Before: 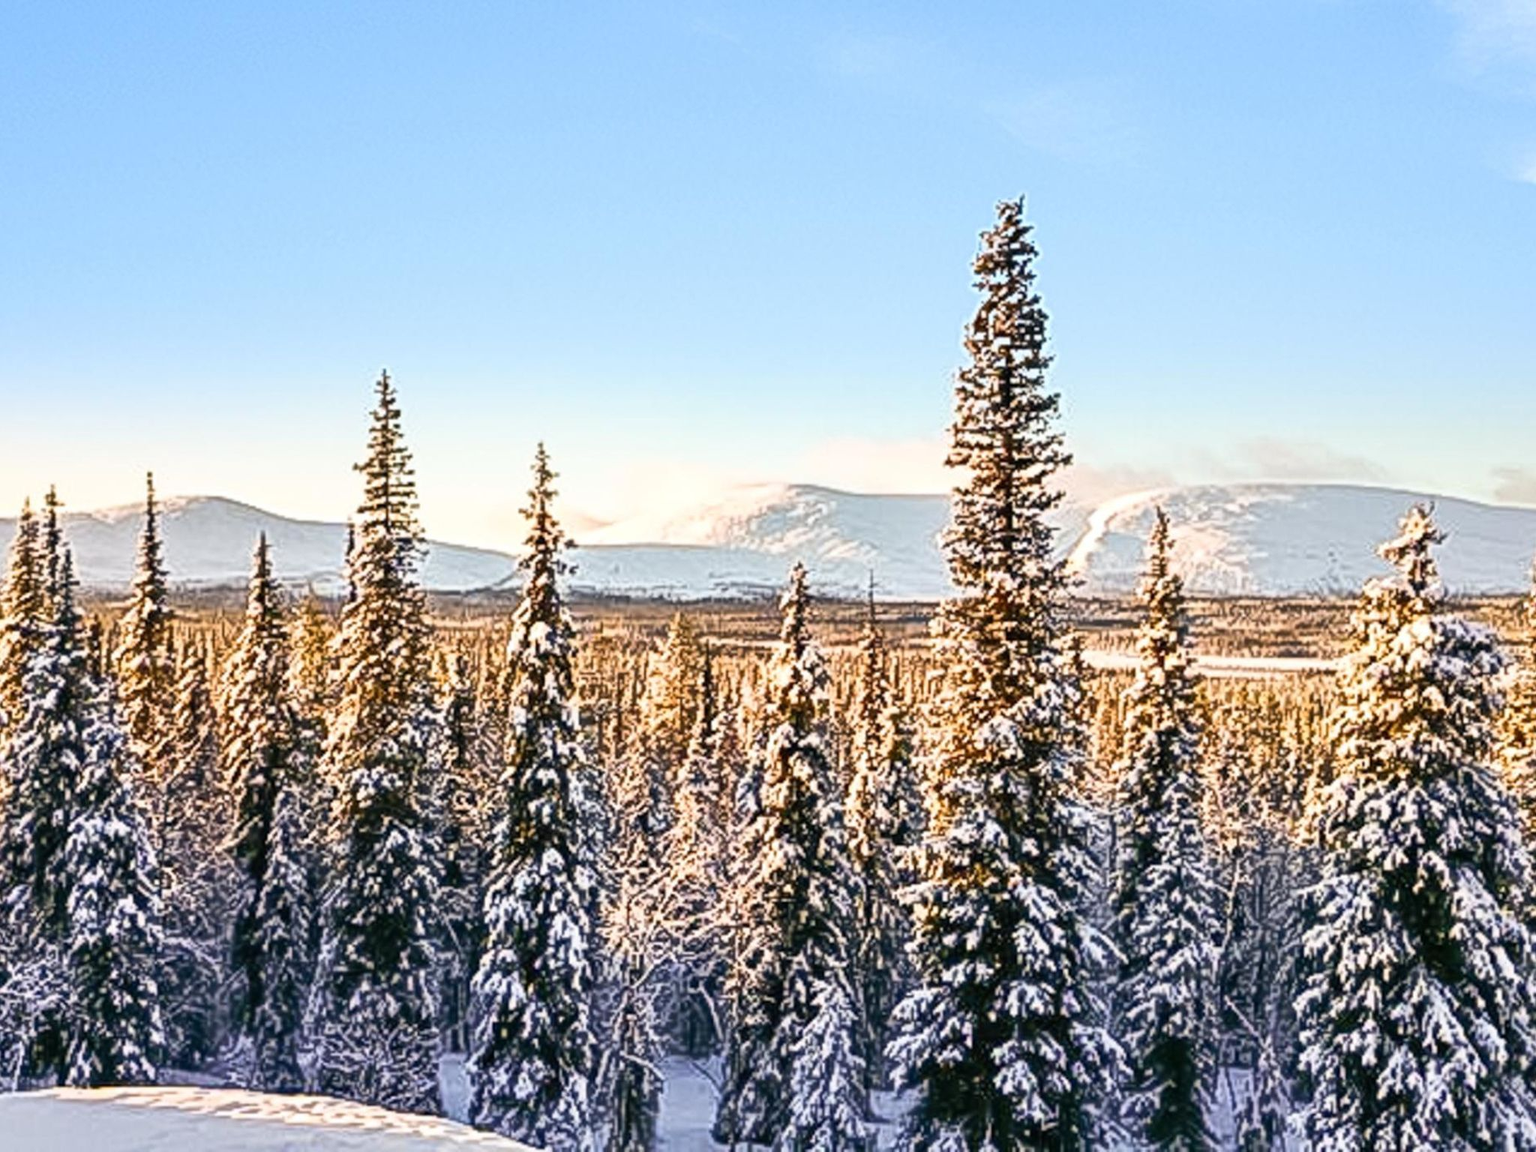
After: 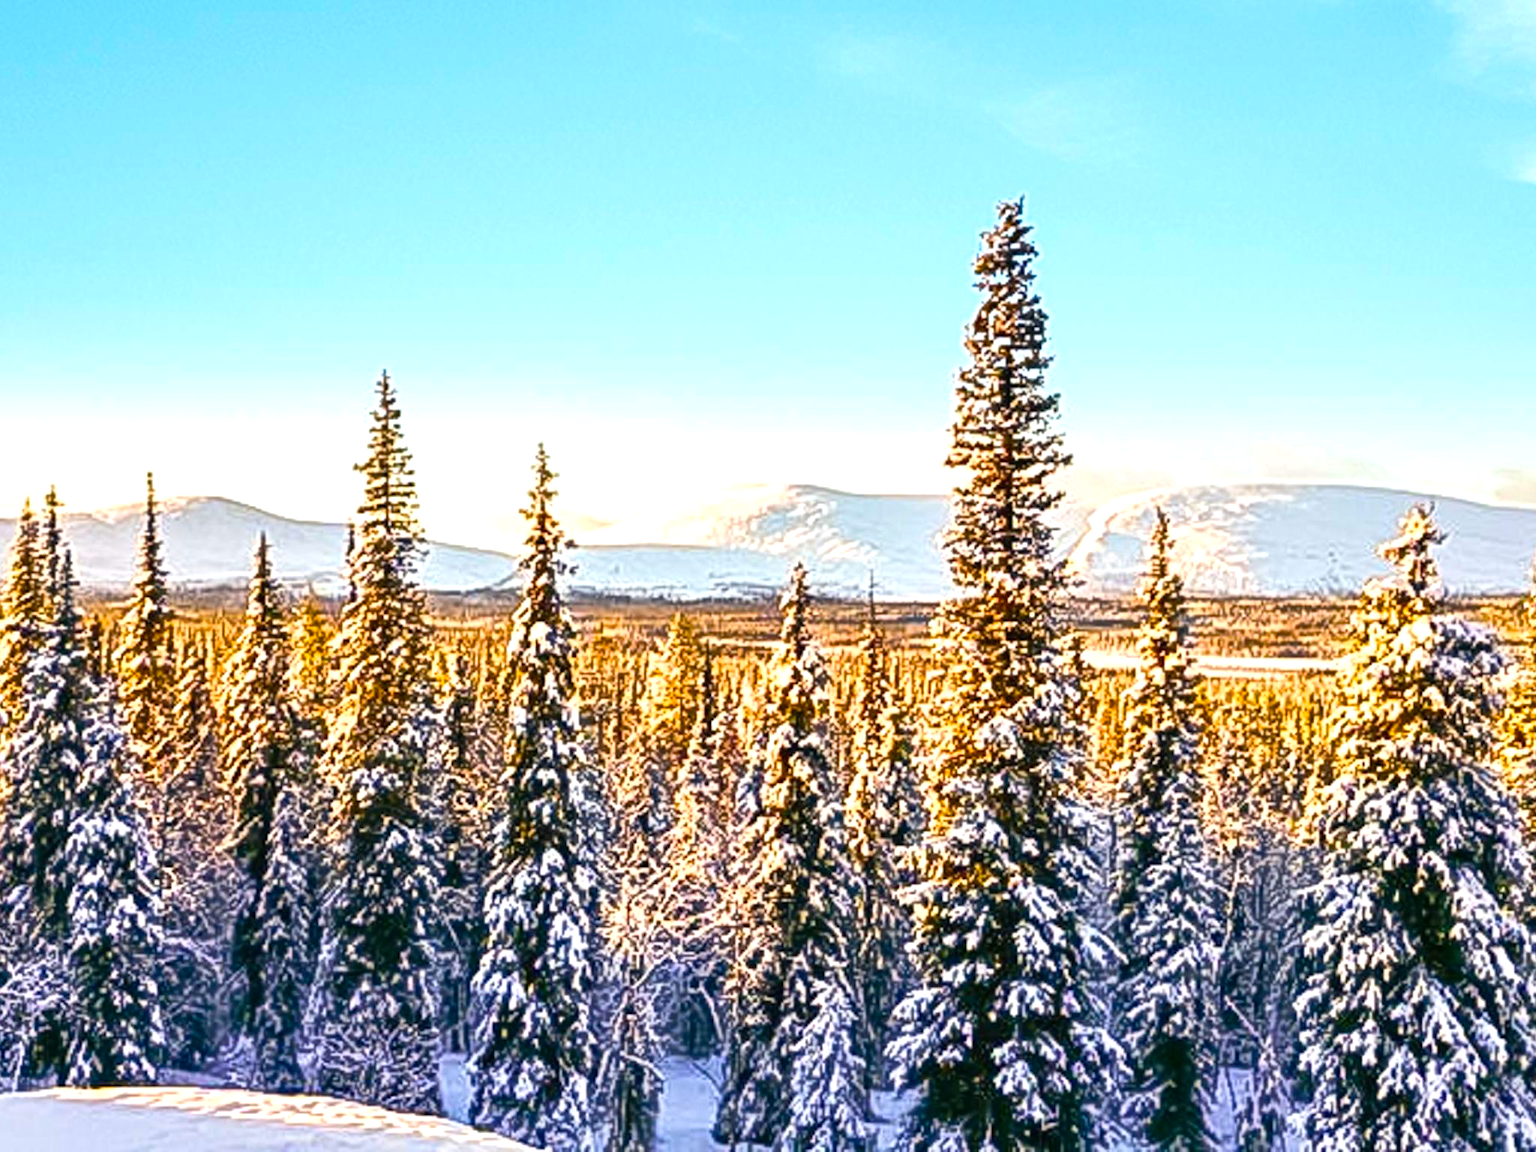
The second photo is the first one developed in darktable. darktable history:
color balance rgb: linear chroma grading › global chroma 15%, perceptual saturation grading › global saturation 30%
contrast brightness saturation: contrast 0.04, saturation 0.07
exposure: exposure 0.376 EV, compensate highlight preservation false
